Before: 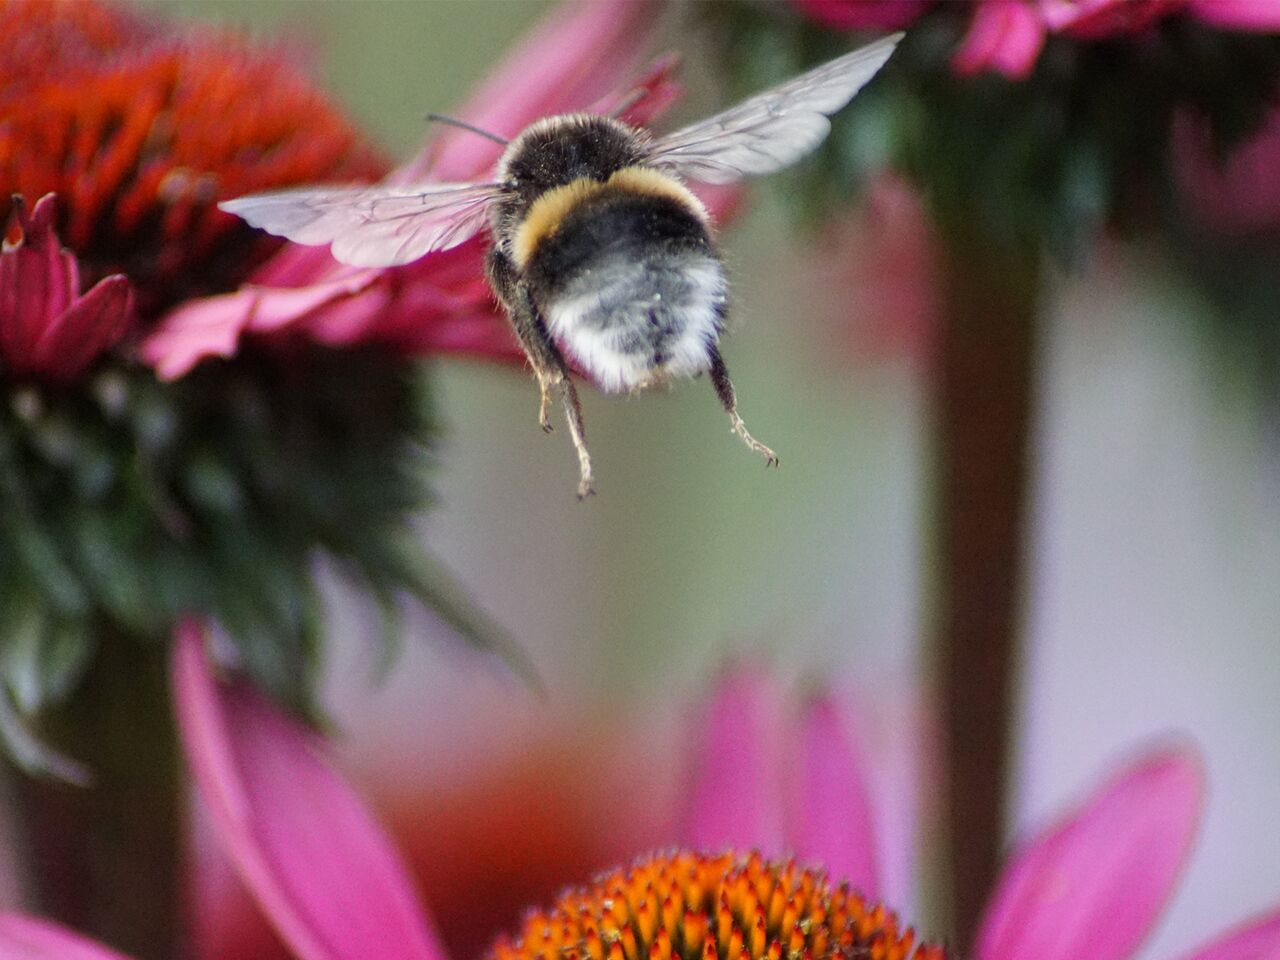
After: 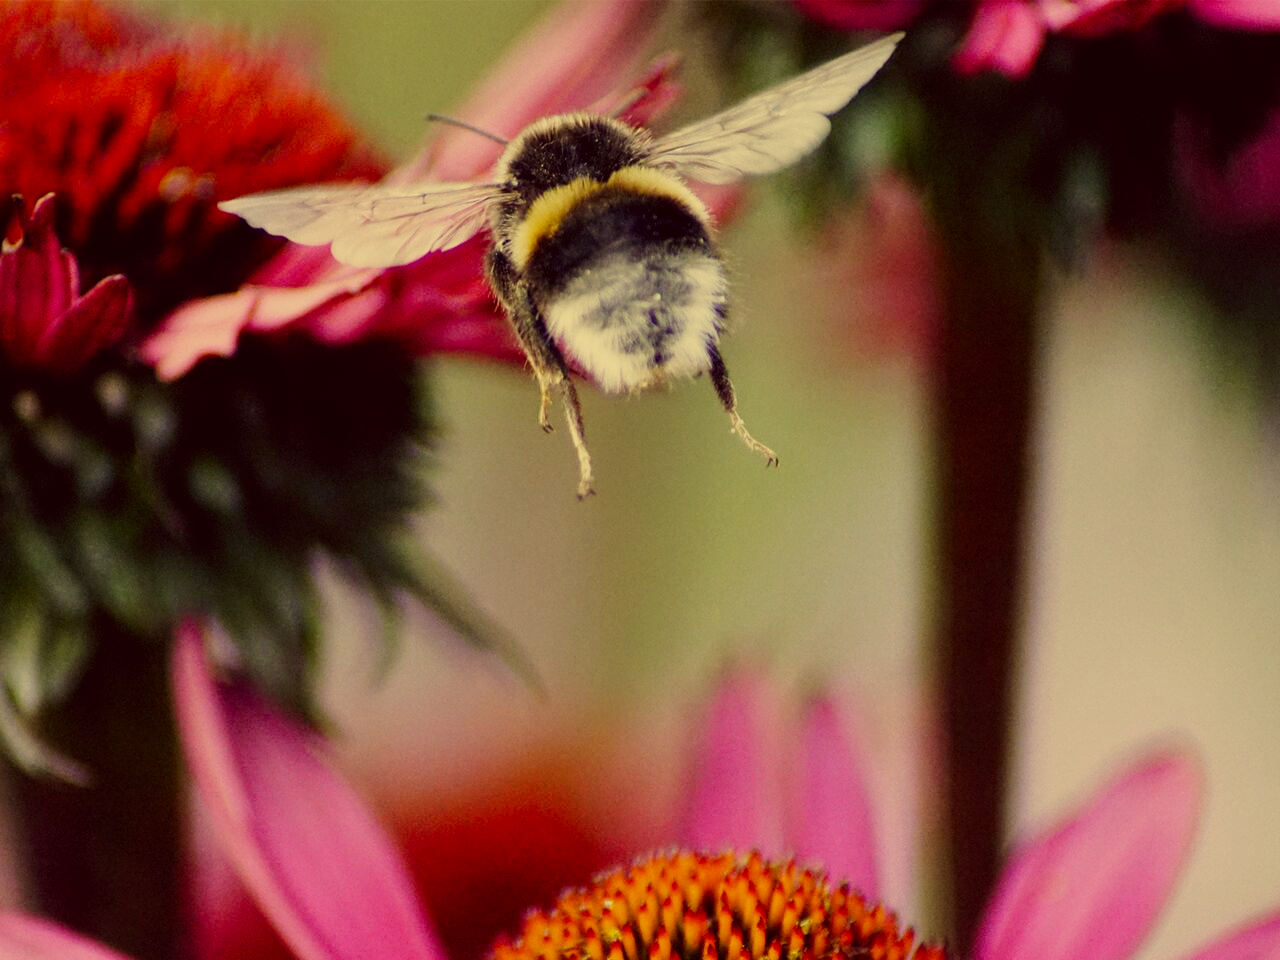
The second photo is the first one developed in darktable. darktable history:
sigmoid: skew -0.2, preserve hue 0%, red attenuation 0.1, red rotation 0.035, green attenuation 0.1, green rotation -0.017, blue attenuation 0.15, blue rotation -0.052, base primaries Rec2020
color correction: highlights a* -0.482, highlights b* 40, shadows a* 9.8, shadows b* -0.161
